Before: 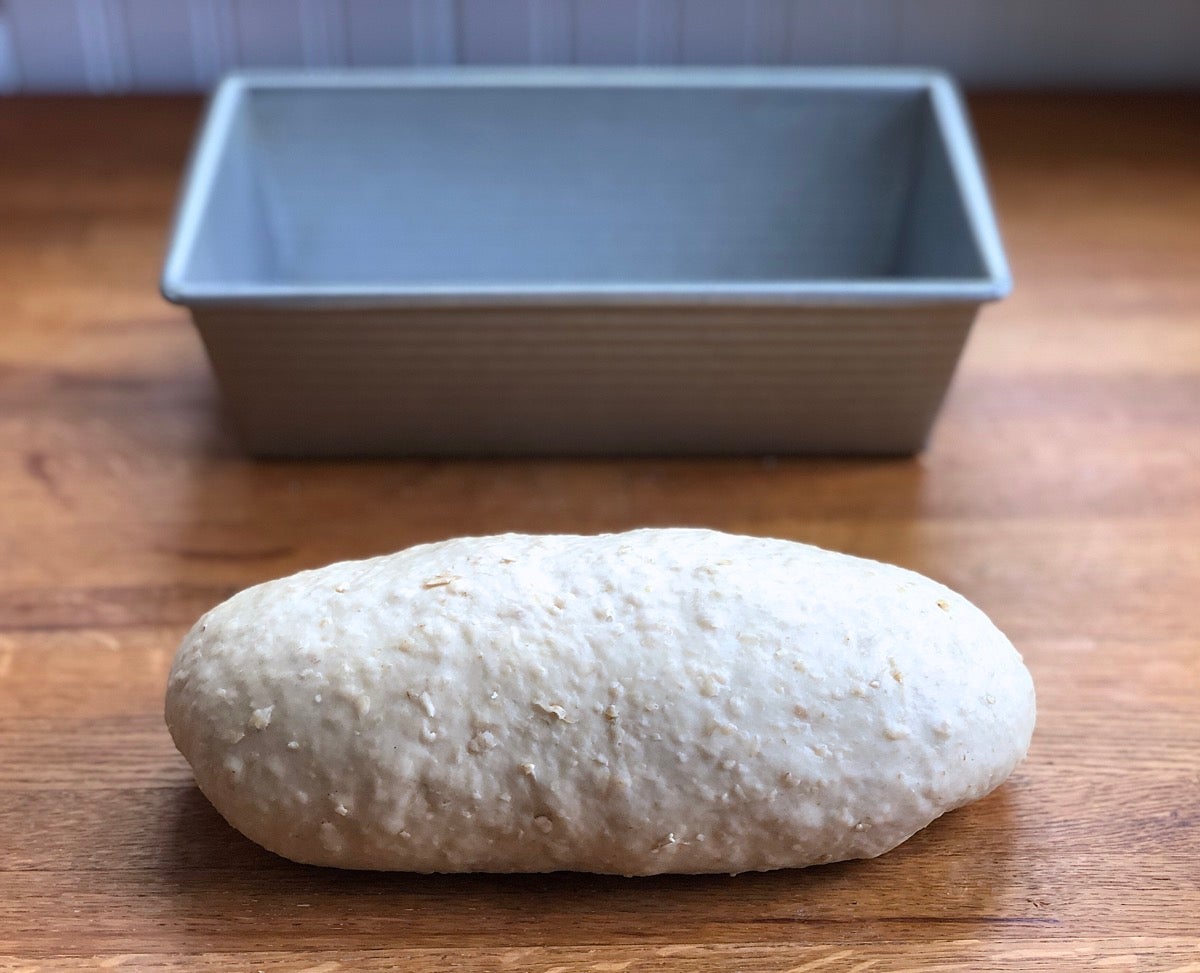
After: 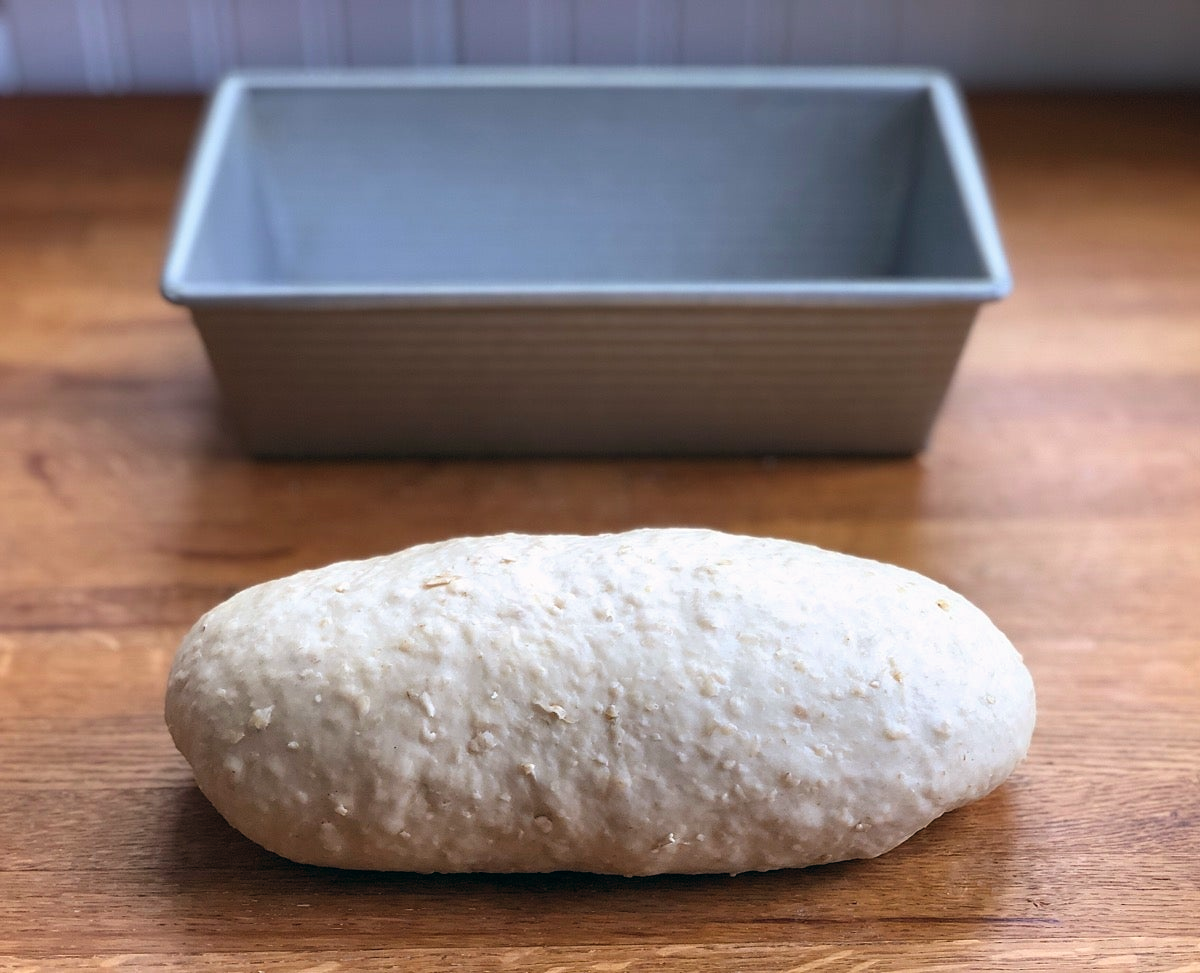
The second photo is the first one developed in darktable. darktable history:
color balance: lift [1, 0.998, 1.001, 1.002], gamma [1, 1.02, 1, 0.98], gain [1, 1.02, 1.003, 0.98]
